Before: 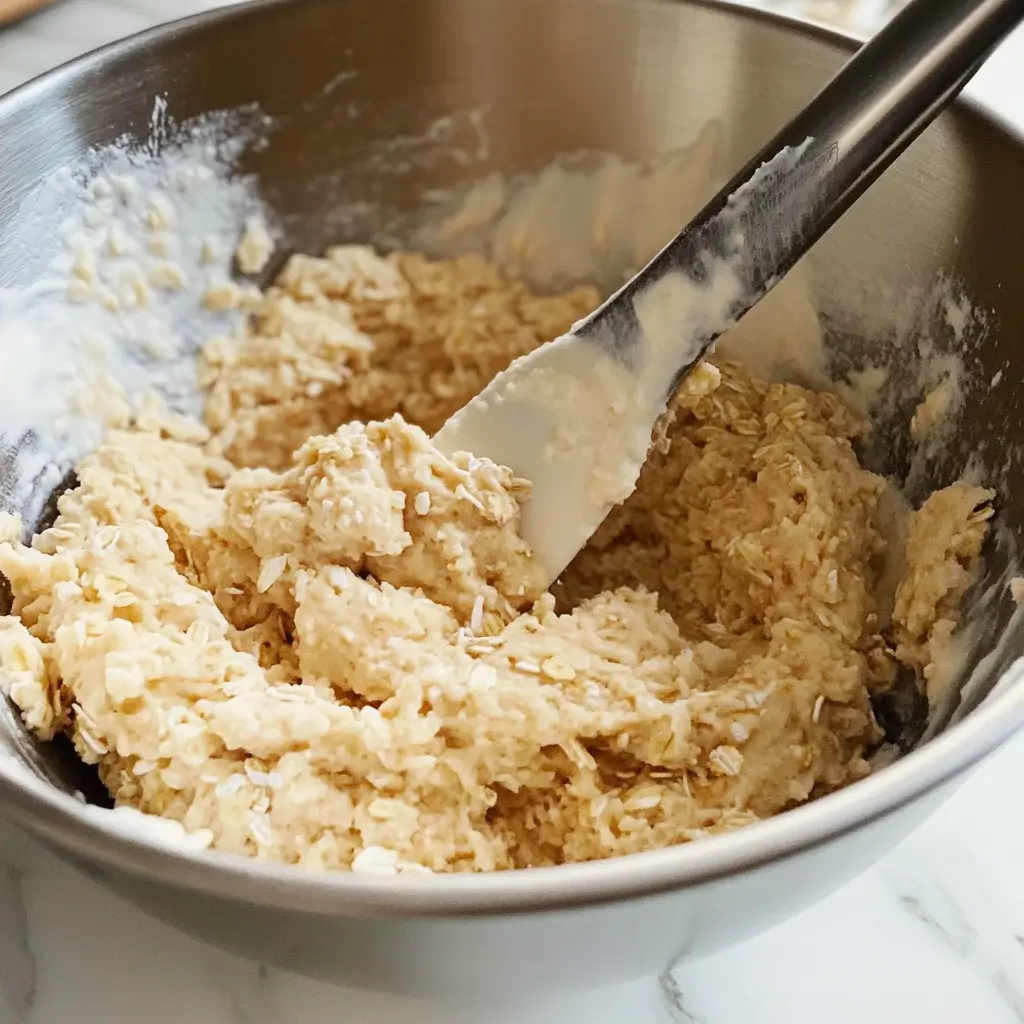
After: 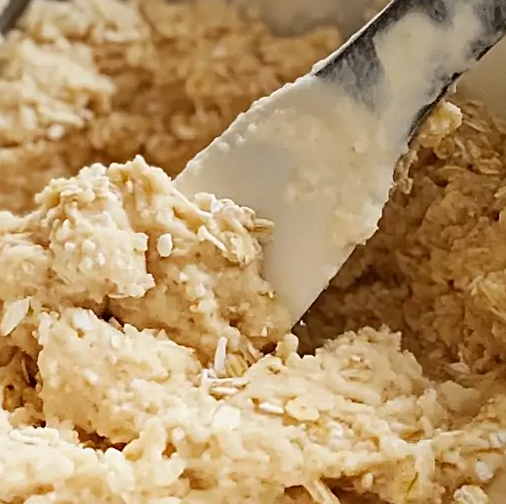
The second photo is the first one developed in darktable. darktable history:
sharpen: on, module defaults
rotate and perspective: rotation -0.45°, automatic cropping original format, crop left 0.008, crop right 0.992, crop top 0.012, crop bottom 0.988
crop: left 25%, top 25%, right 25%, bottom 25%
